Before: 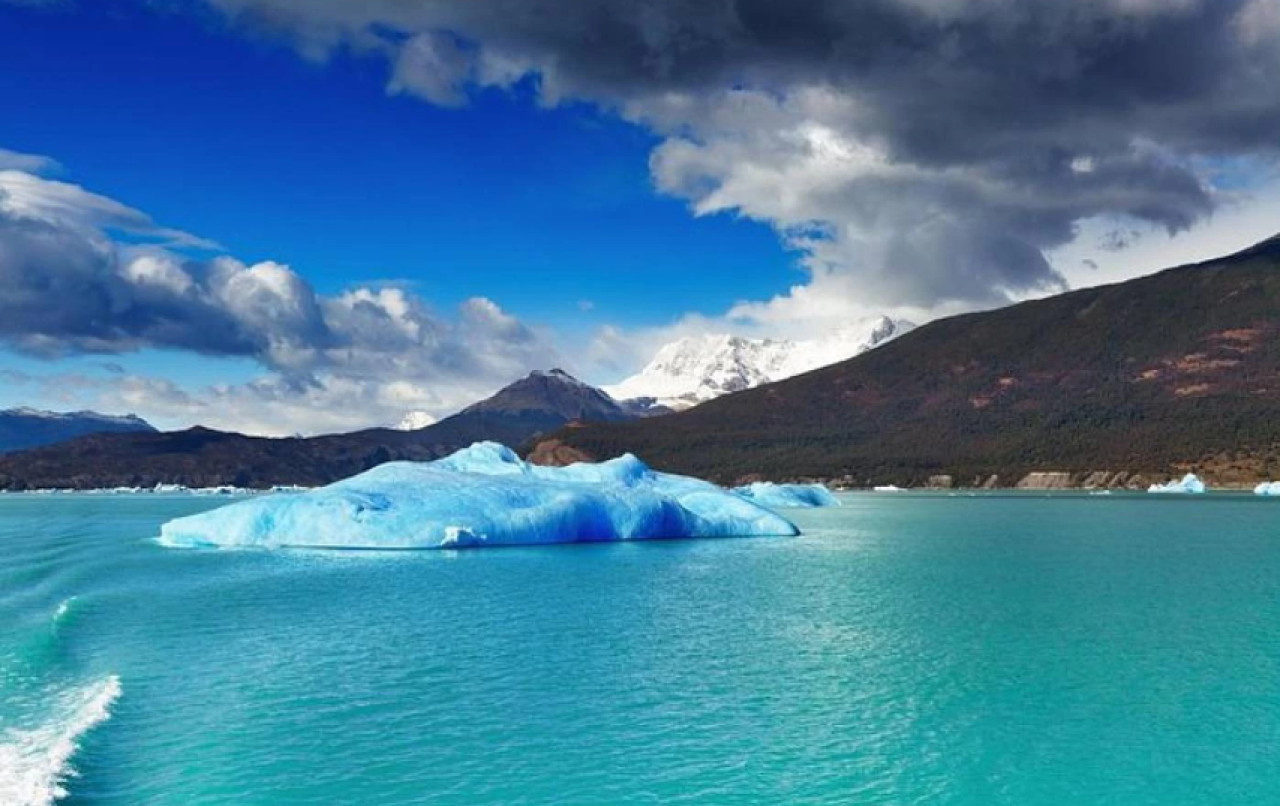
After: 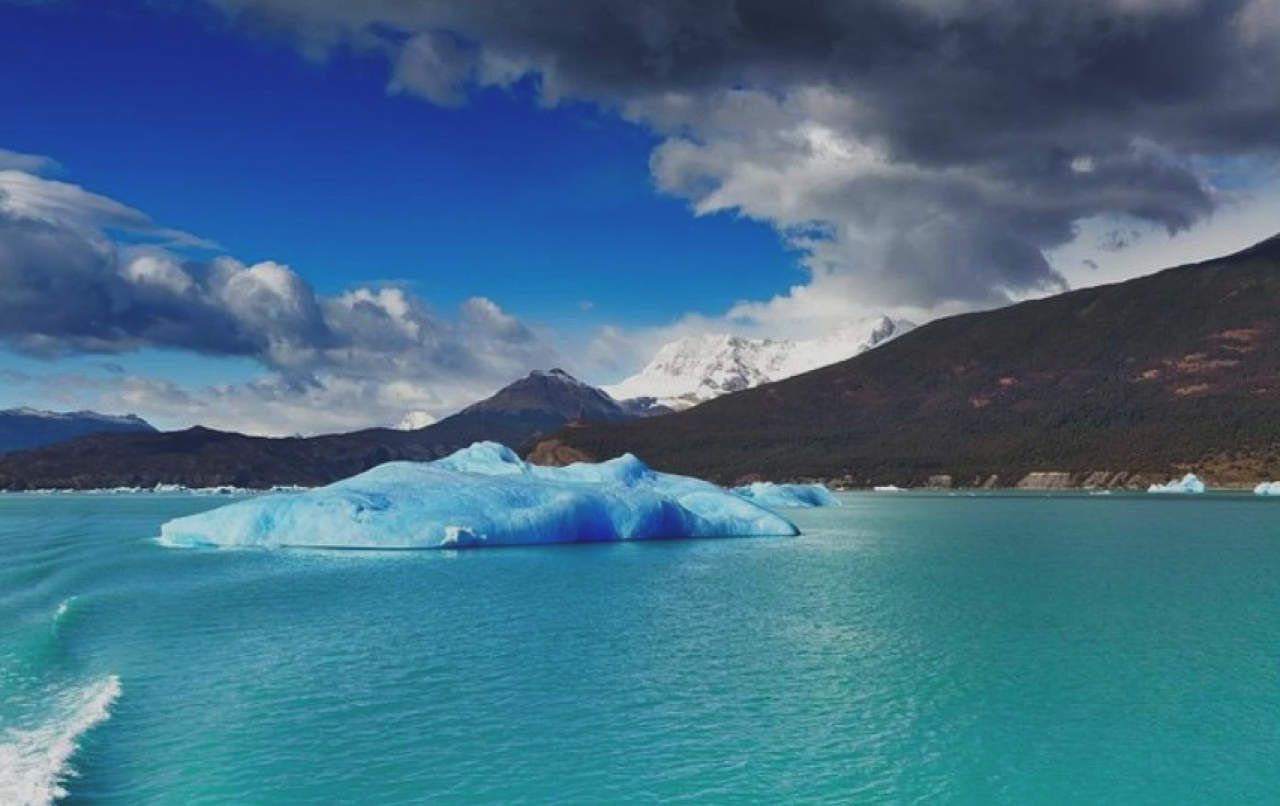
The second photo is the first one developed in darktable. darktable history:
exposure: black level correction -0.015, exposure -0.505 EV, compensate highlight preservation false
